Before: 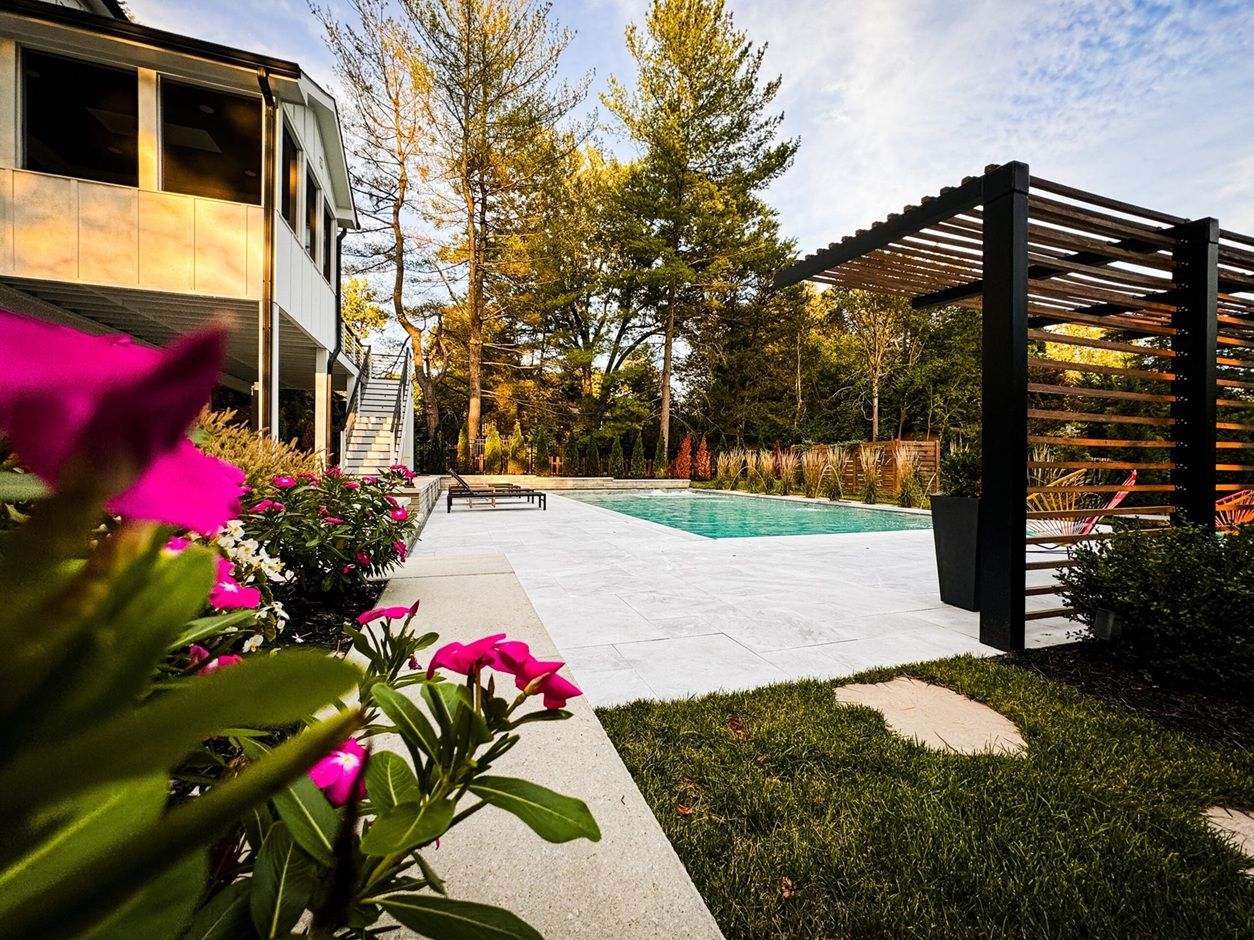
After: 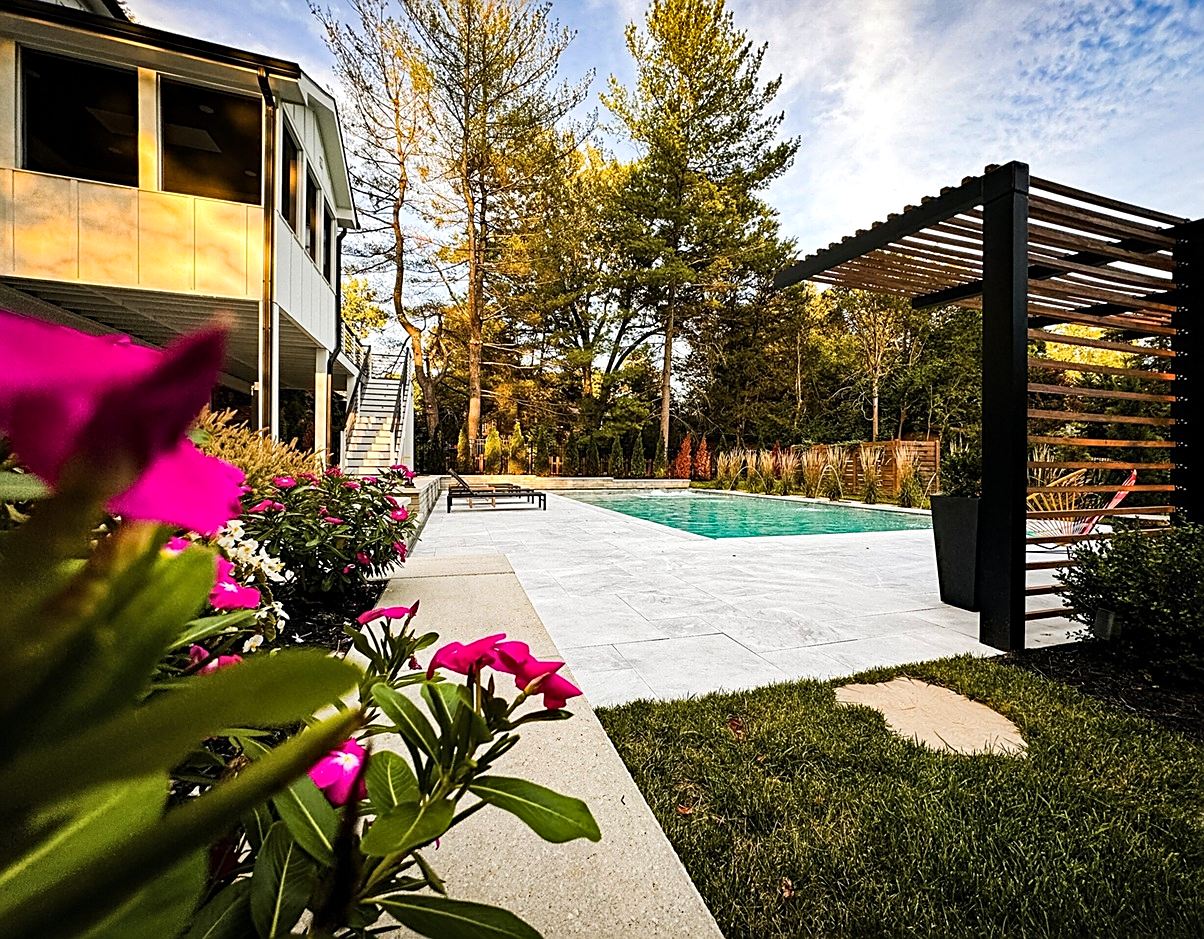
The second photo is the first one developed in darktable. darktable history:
sharpen: on, module defaults
crop: right 3.982%, bottom 0.034%
shadows and highlights: radius 170.87, shadows 26.6, white point adjustment 3, highlights -68.16, highlights color adjustment 79.04%, soften with gaussian
haze removal: strength 0.301, distance 0.255, compatibility mode true, adaptive false
